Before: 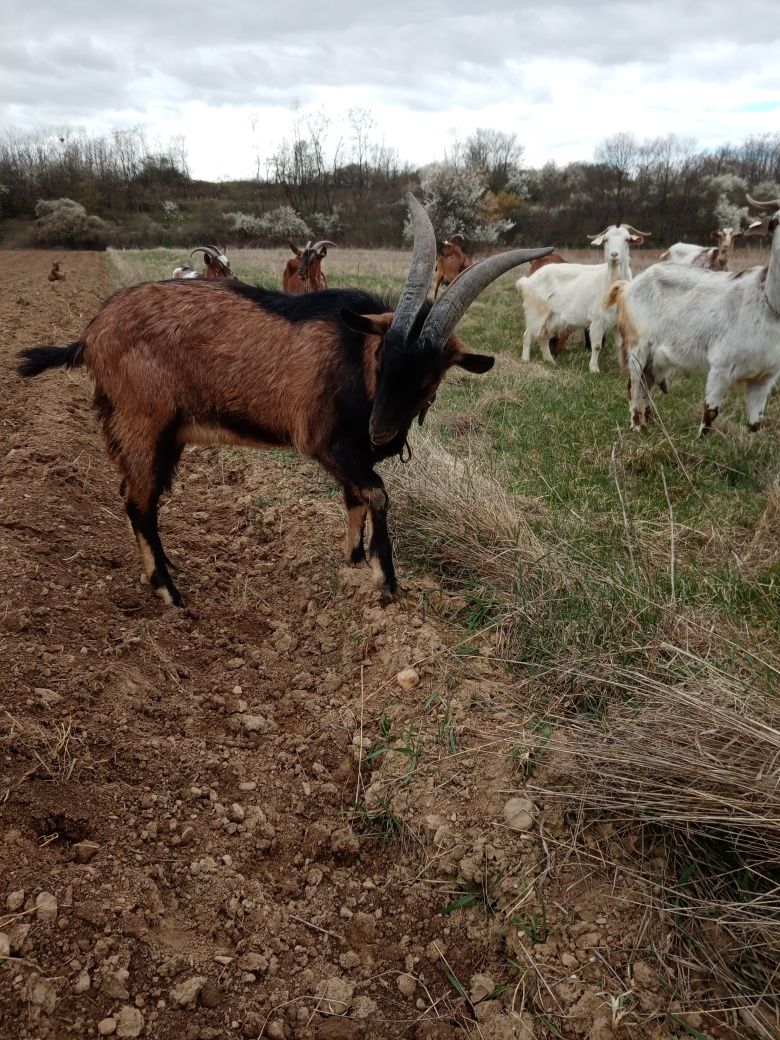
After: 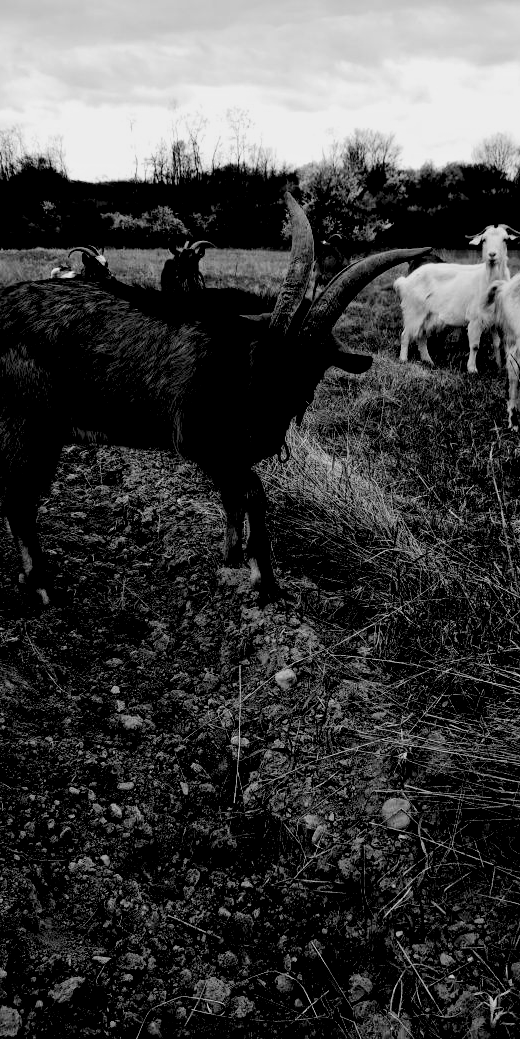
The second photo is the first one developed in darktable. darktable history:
contrast equalizer: octaves 7, y [[0.6 ×6], [0.55 ×6], [0 ×6], [0 ×6], [0 ×6]], mix 0.15
levels: levels [0.129, 0.519, 0.867]
exposure: black level correction 0.056, exposure -0.039 EV, compensate highlight preservation false
filmic rgb: black relative exposure -7.15 EV, white relative exposure 5.36 EV, hardness 3.02, color science v6 (2022)
crop and rotate: left 15.754%, right 17.579%
color correction: highlights a* 17.88, highlights b* 18.79
monochrome: on, module defaults
